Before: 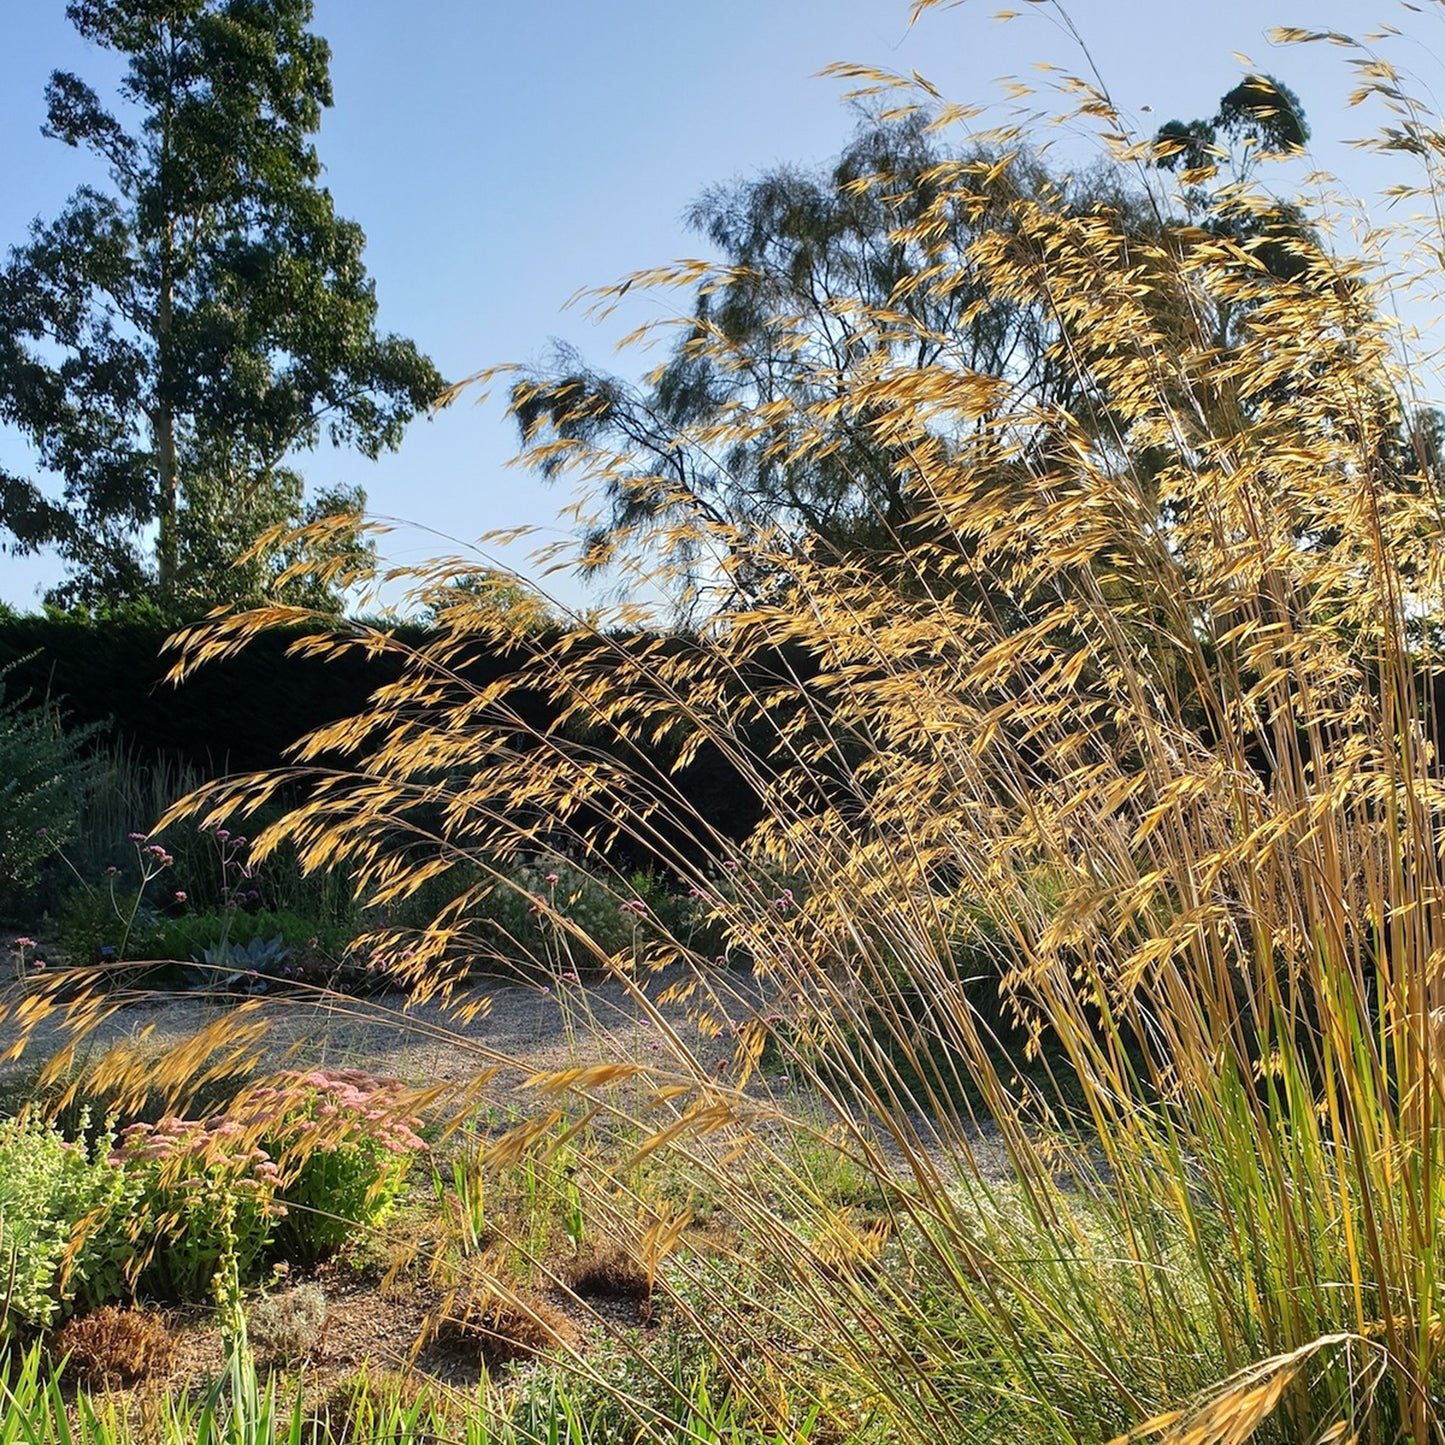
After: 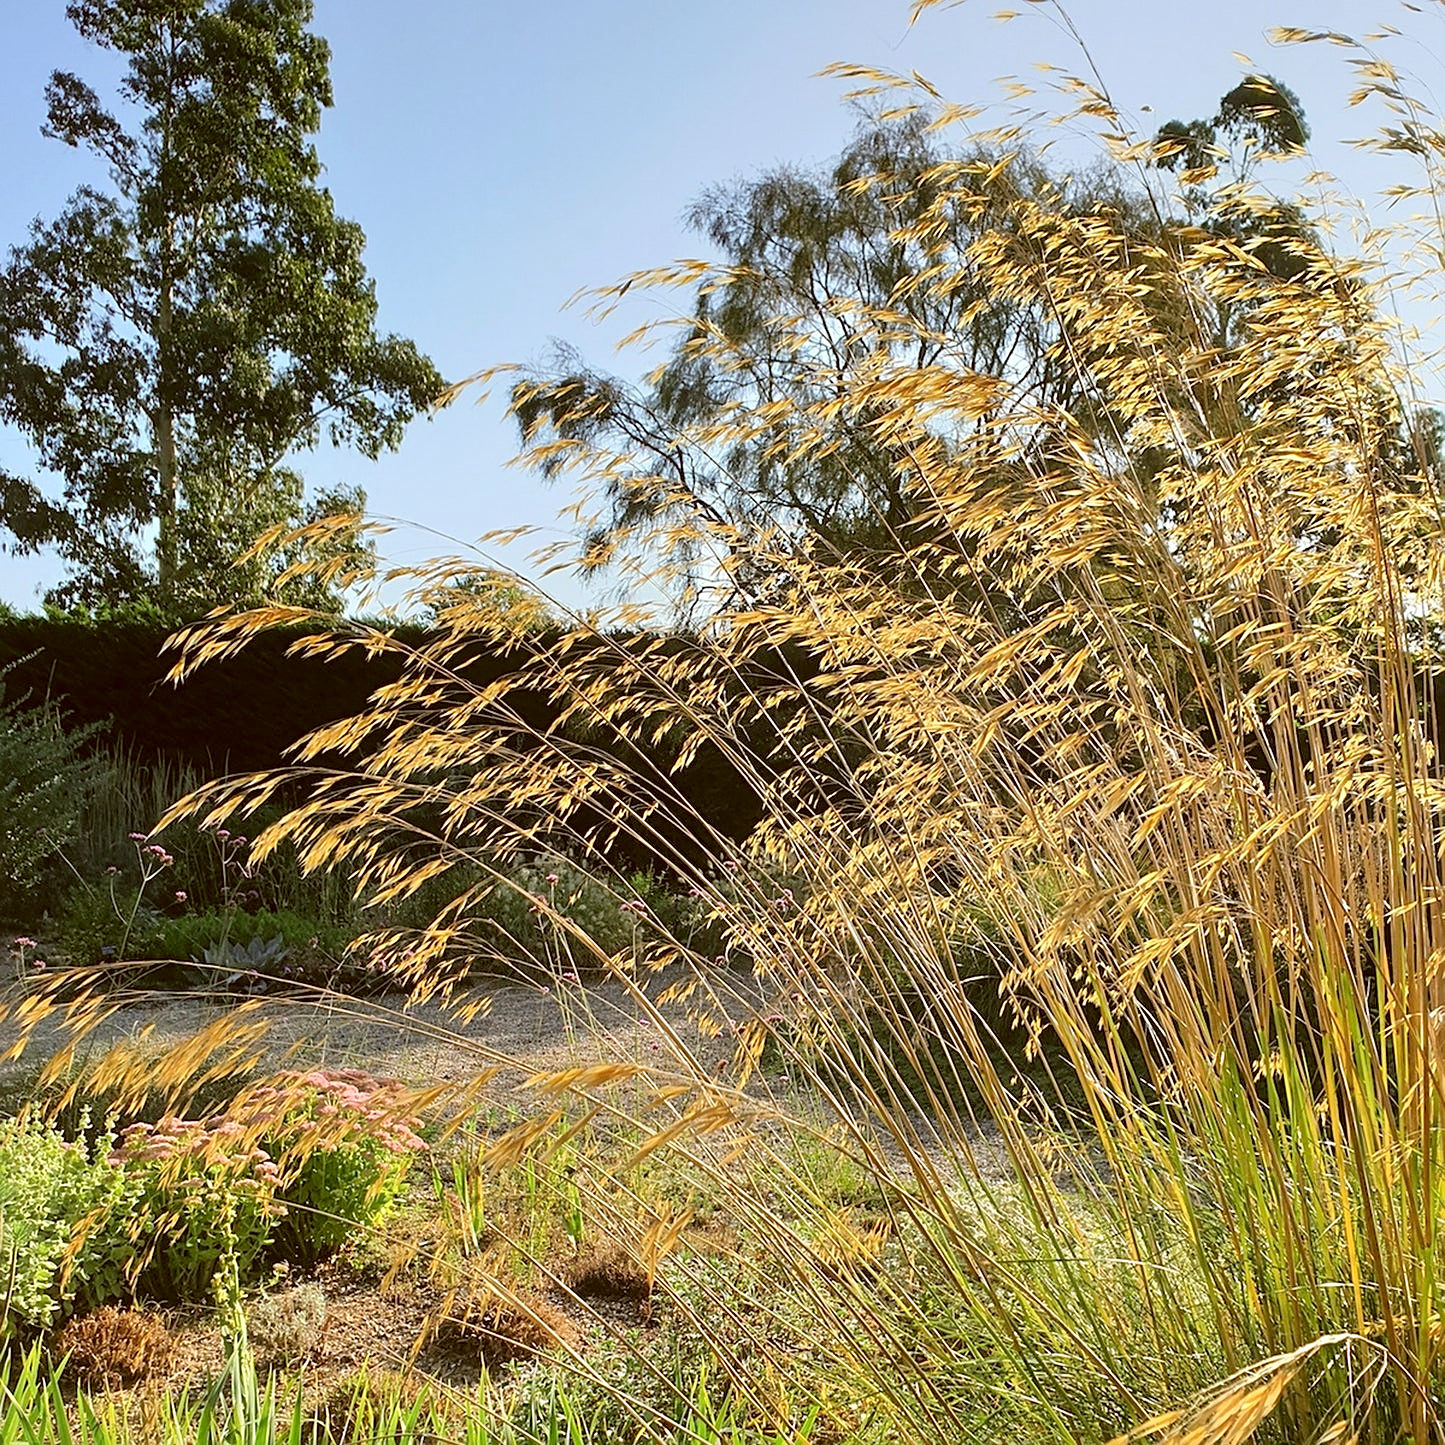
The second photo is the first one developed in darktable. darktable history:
sharpen: amount 0.499
contrast brightness saturation: brightness 0.129
color correction: highlights a* -0.372, highlights b* 0.175, shadows a* 4.35, shadows b* 20.45
